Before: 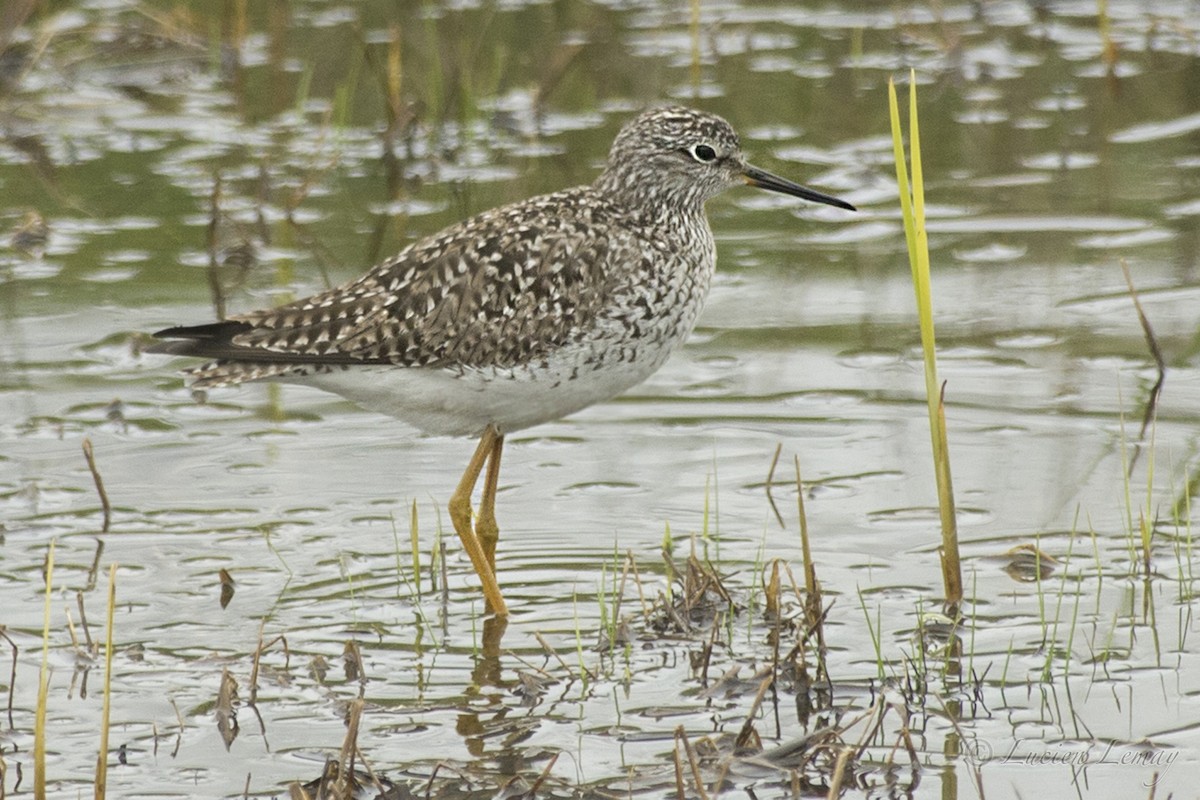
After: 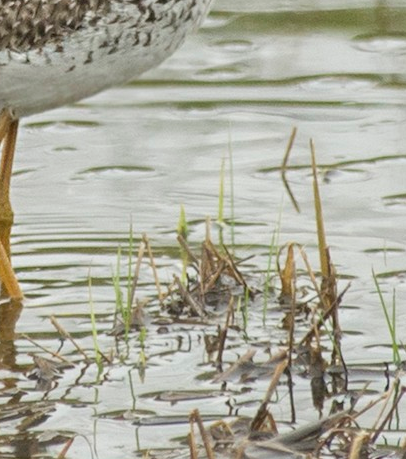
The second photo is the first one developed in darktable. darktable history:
crop: left 40.466%, top 39.559%, right 25.689%, bottom 2.975%
